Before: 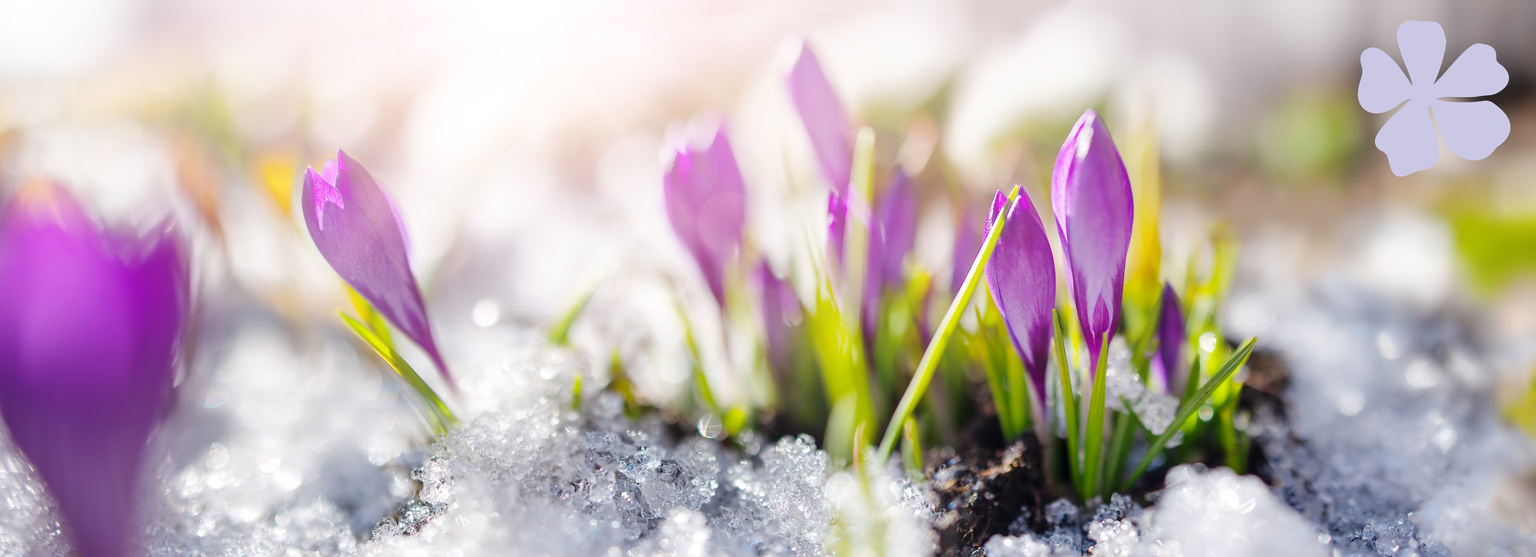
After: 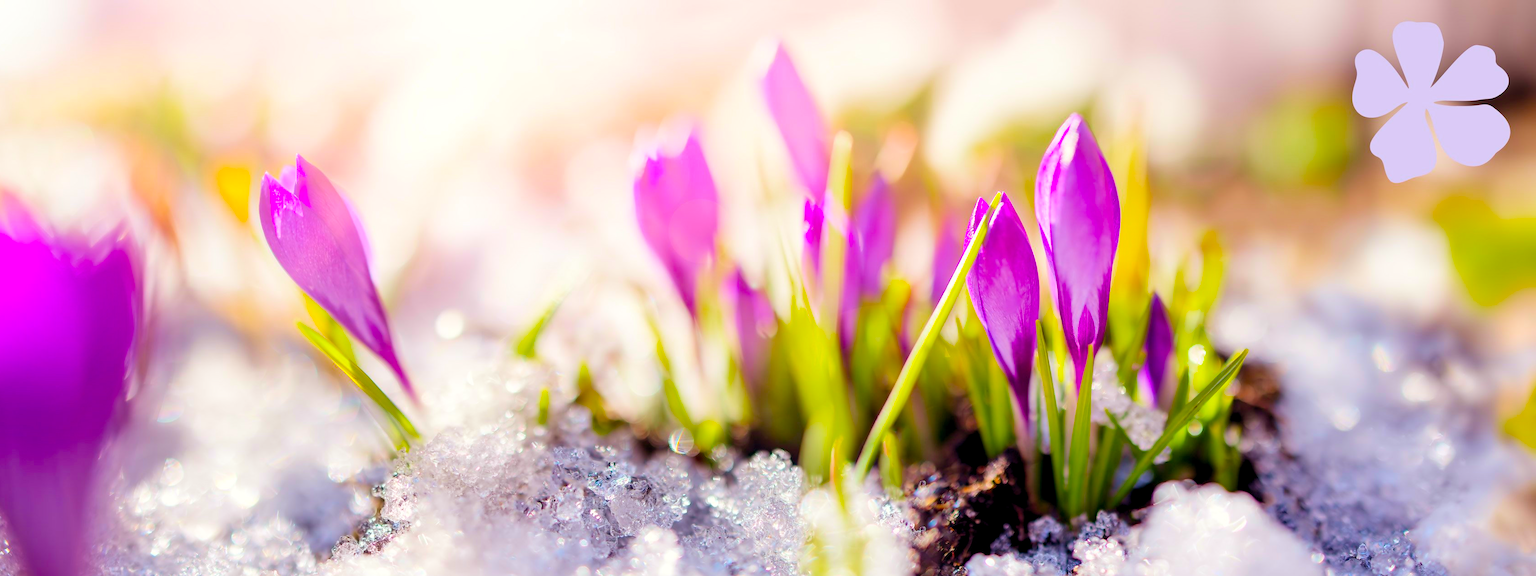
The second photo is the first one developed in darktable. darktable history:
contrast brightness saturation: contrast 0.072, brightness 0.076, saturation 0.175
crop and rotate: left 3.396%
color balance rgb: power › chroma 1.575%, power › hue 27.2°, global offset › luminance -0.864%, linear chroma grading › global chroma 9.129%, perceptual saturation grading › global saturation 25.385%, global vibrance 9.224%
velvia: on, module defaults
